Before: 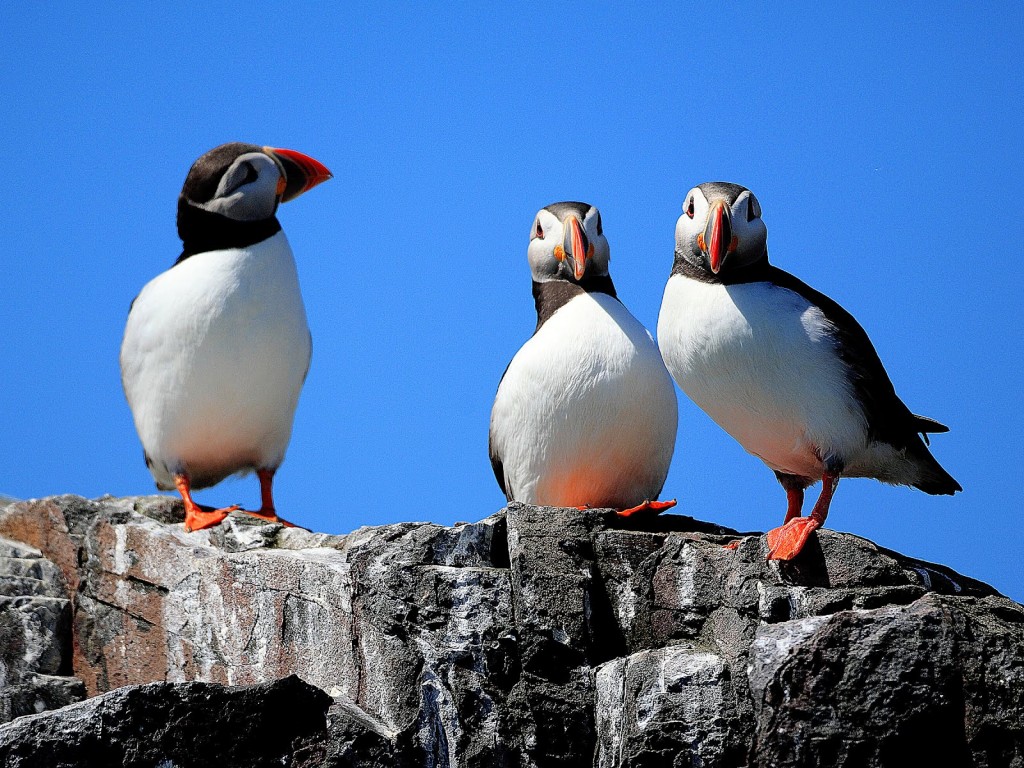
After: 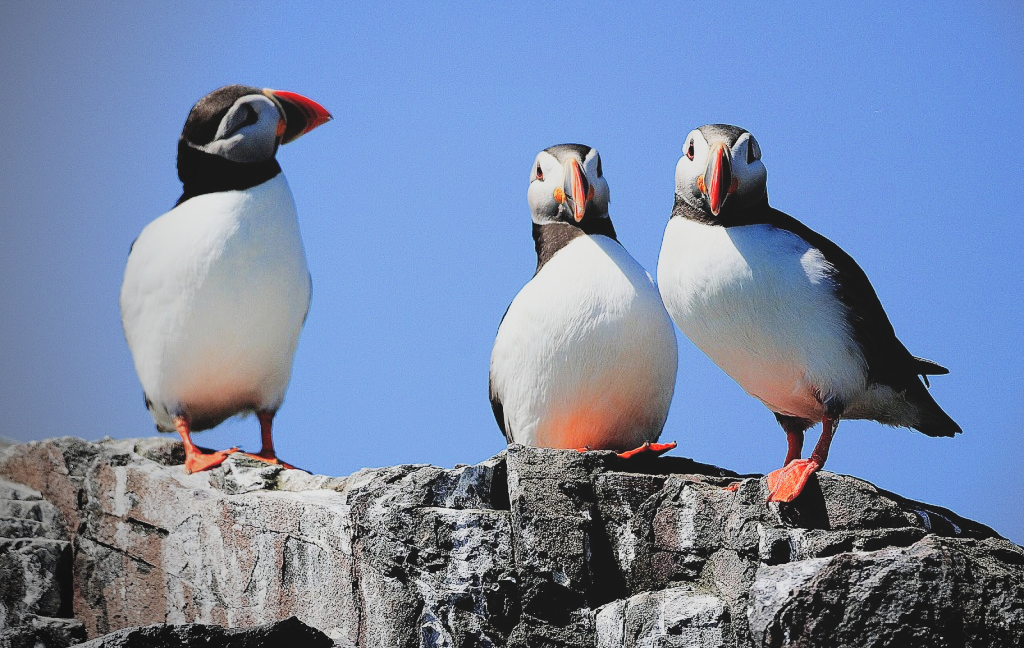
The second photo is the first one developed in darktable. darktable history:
exposure: black level correction -0.026, exposure -0.118 EV, compensate exposure bias true, compensate highlight preservation false
tone curve: curves: ch0 [(0, 0.003) (0.044, 0.032) (0.12, 0.089) (0.19, 0.175) (0.271, 0.294) (0.457, 0.546) (0.588, 0.71) (0.701, 0.815) (0.86, 0.922) (1, 0.982)]; ch1 [(0, 0) (0.247, 0.215) (0.433, 0.382) (0.466, 0.426) (0.493, 0.481) (0.501, 0.5) (0.517, 0.524) (0.557, 0.582) (0.598, 0.651) (0.671, 0.735) (0.796, 0.85) (1, 1)]; ch2 [(0, 0) (0.249, 0.216) (0.357, 0.317) (0.448, 0.432) (0.478, 0.492) (0.498, 0.499) (0.517, 0.53) (0.537, 0.57) (0.569, 0.623) (0.61, 0.663) (0.706, 0.75) (0.808, 0.809) (0.991, 0.968)], preserve colors none
crop: top 7.619%, bottom 7.929%
vignetting: center (0.22, -0.24)
filmic rgb: black relative exposure -7.65 EV, white relative exposure 4.56 EV, hardness 3.61
